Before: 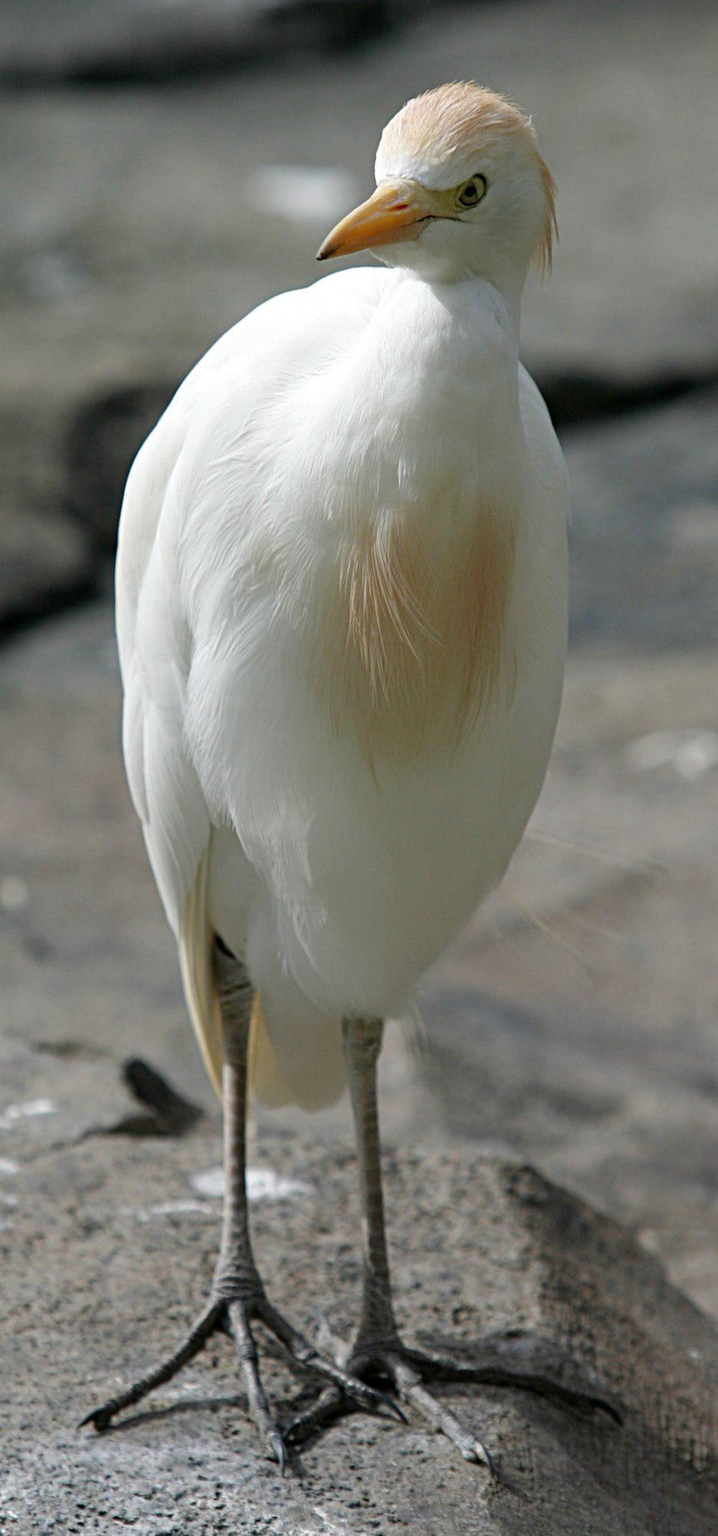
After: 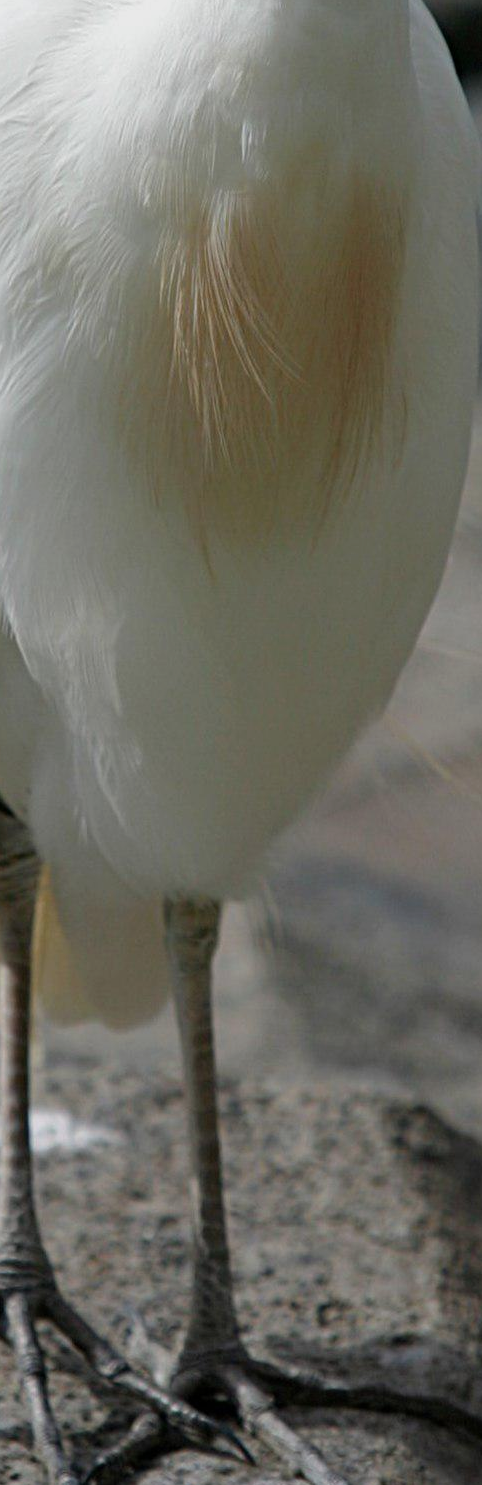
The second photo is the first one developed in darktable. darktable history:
exposure: exposure -0.302 EV, compensate exposure bias true, compensate highlight preservation false
crop: left 31.332%, top 24.263%, right 20.433%, bottom 6.282%
